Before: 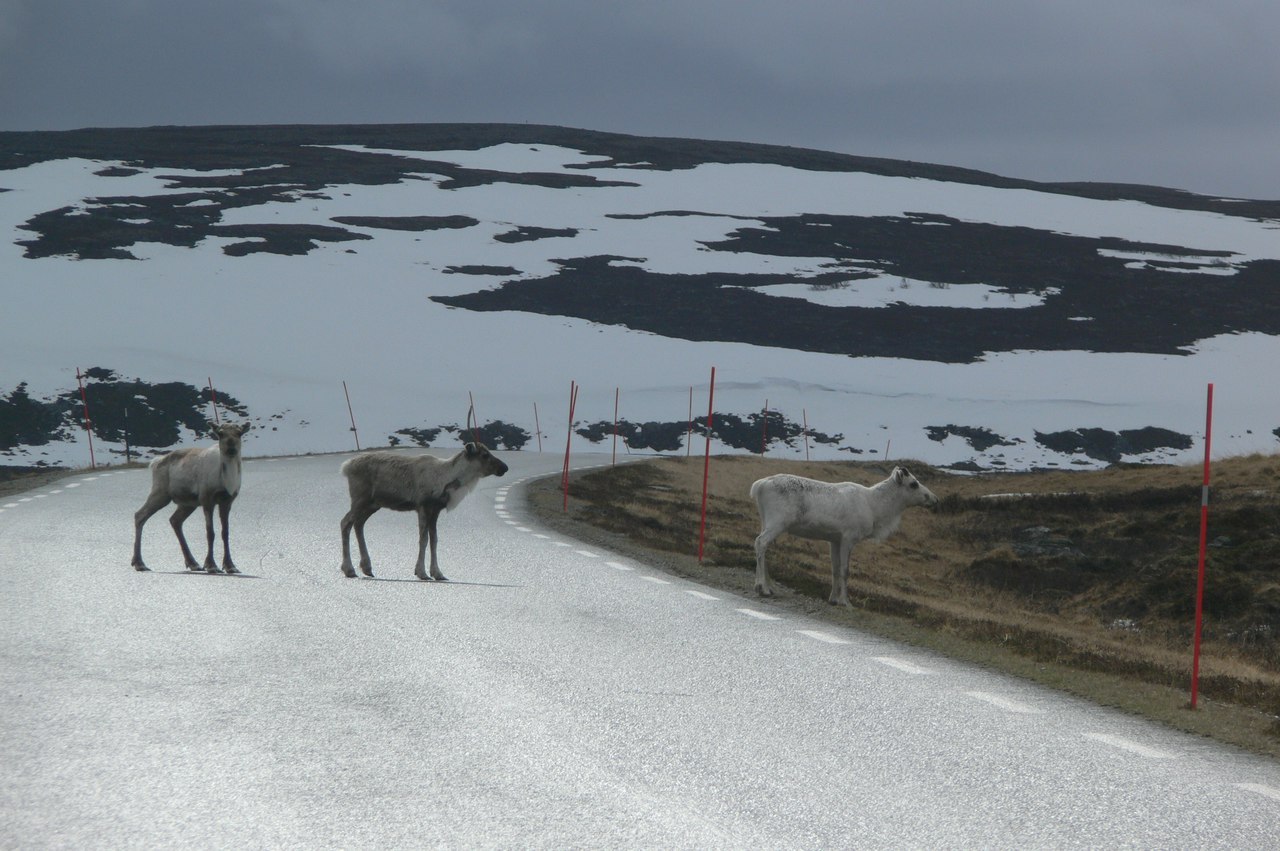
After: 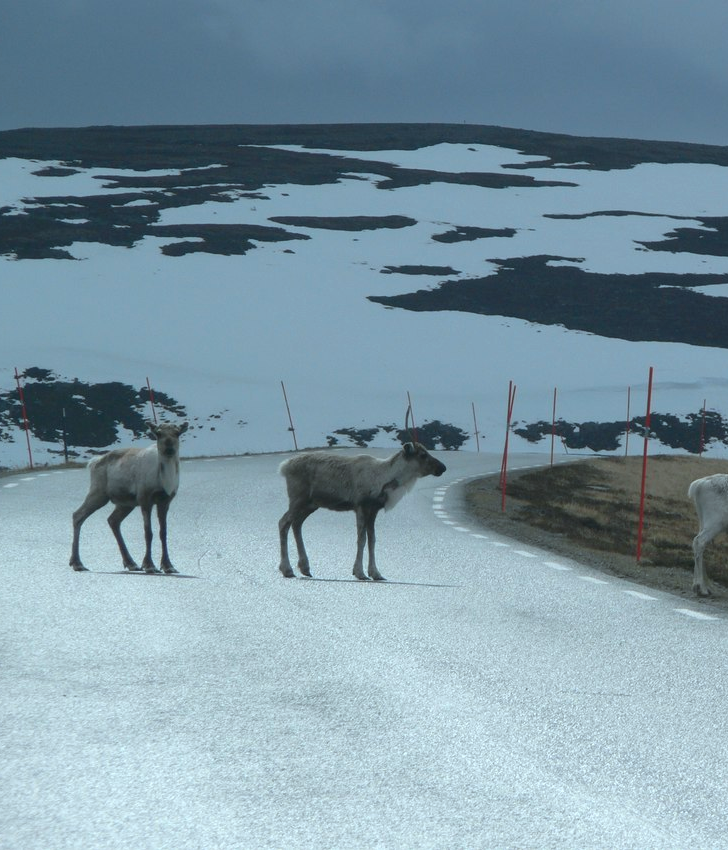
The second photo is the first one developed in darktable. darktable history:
crop: left 4.89%, right 38.23%
color calibration: output R [1.063, -0.012, -0.003, 0], output G [0, 1.022, 0.021, 0], output B [-0.079, 0.047, 1, 0], gray › normalize channels true, illuminant F (fluorescent), F source F9 (Cool White Deluxe 4150 K) – high CRI, x 0.374, y 0.373, temperature 4153.93 K, gamut compression 0.017
